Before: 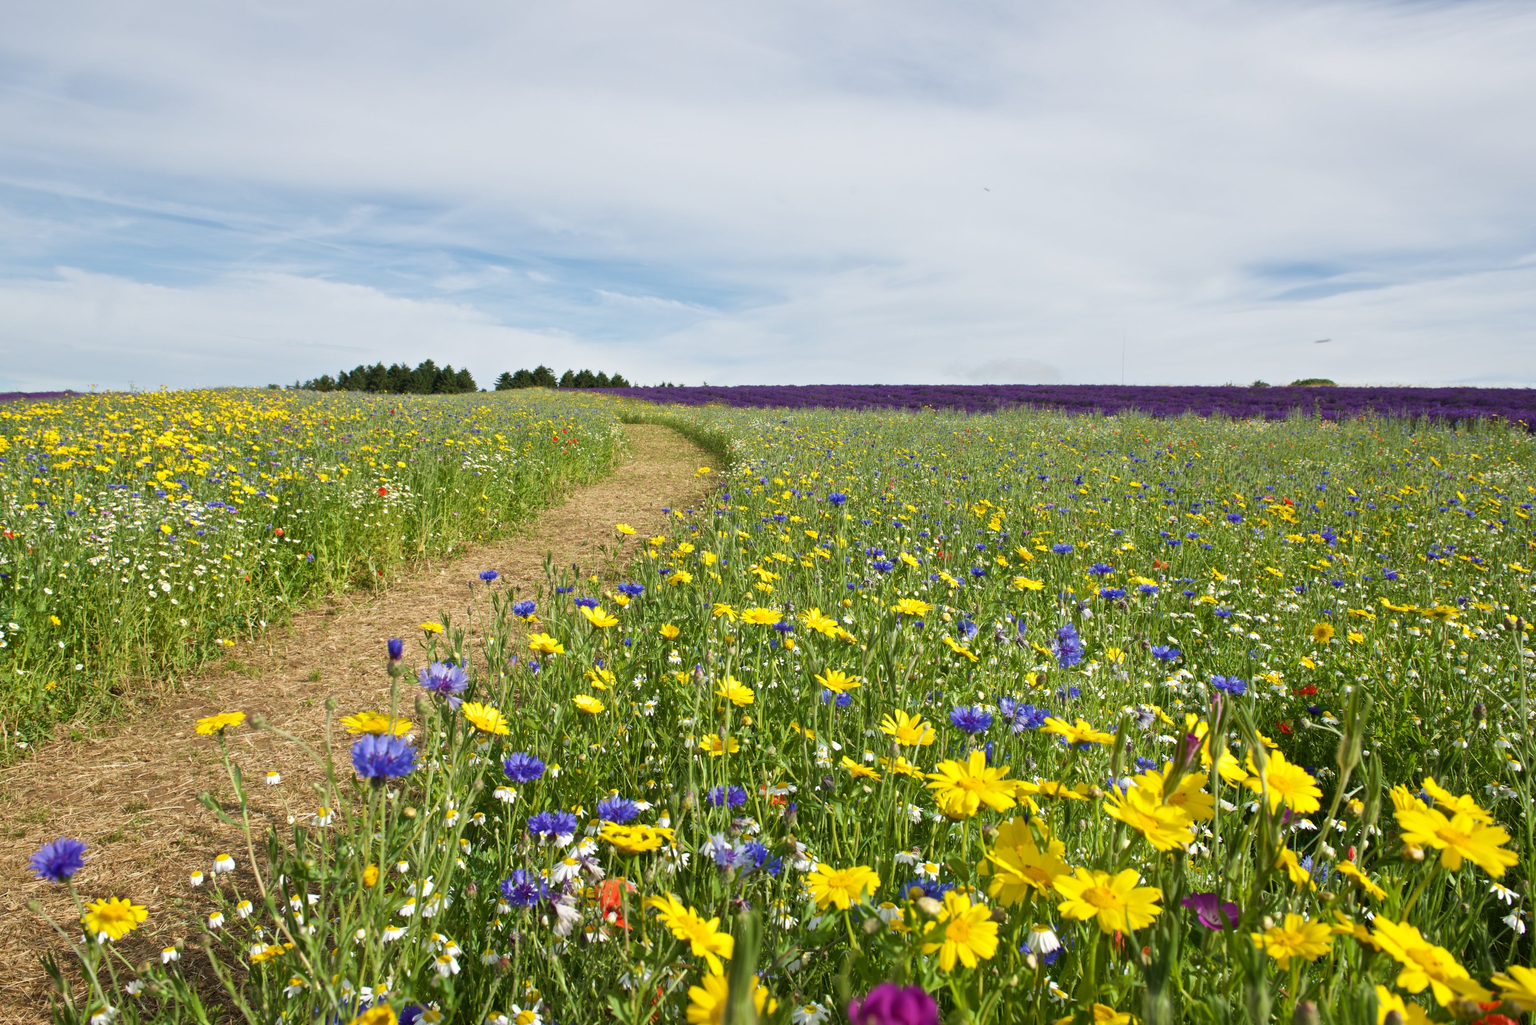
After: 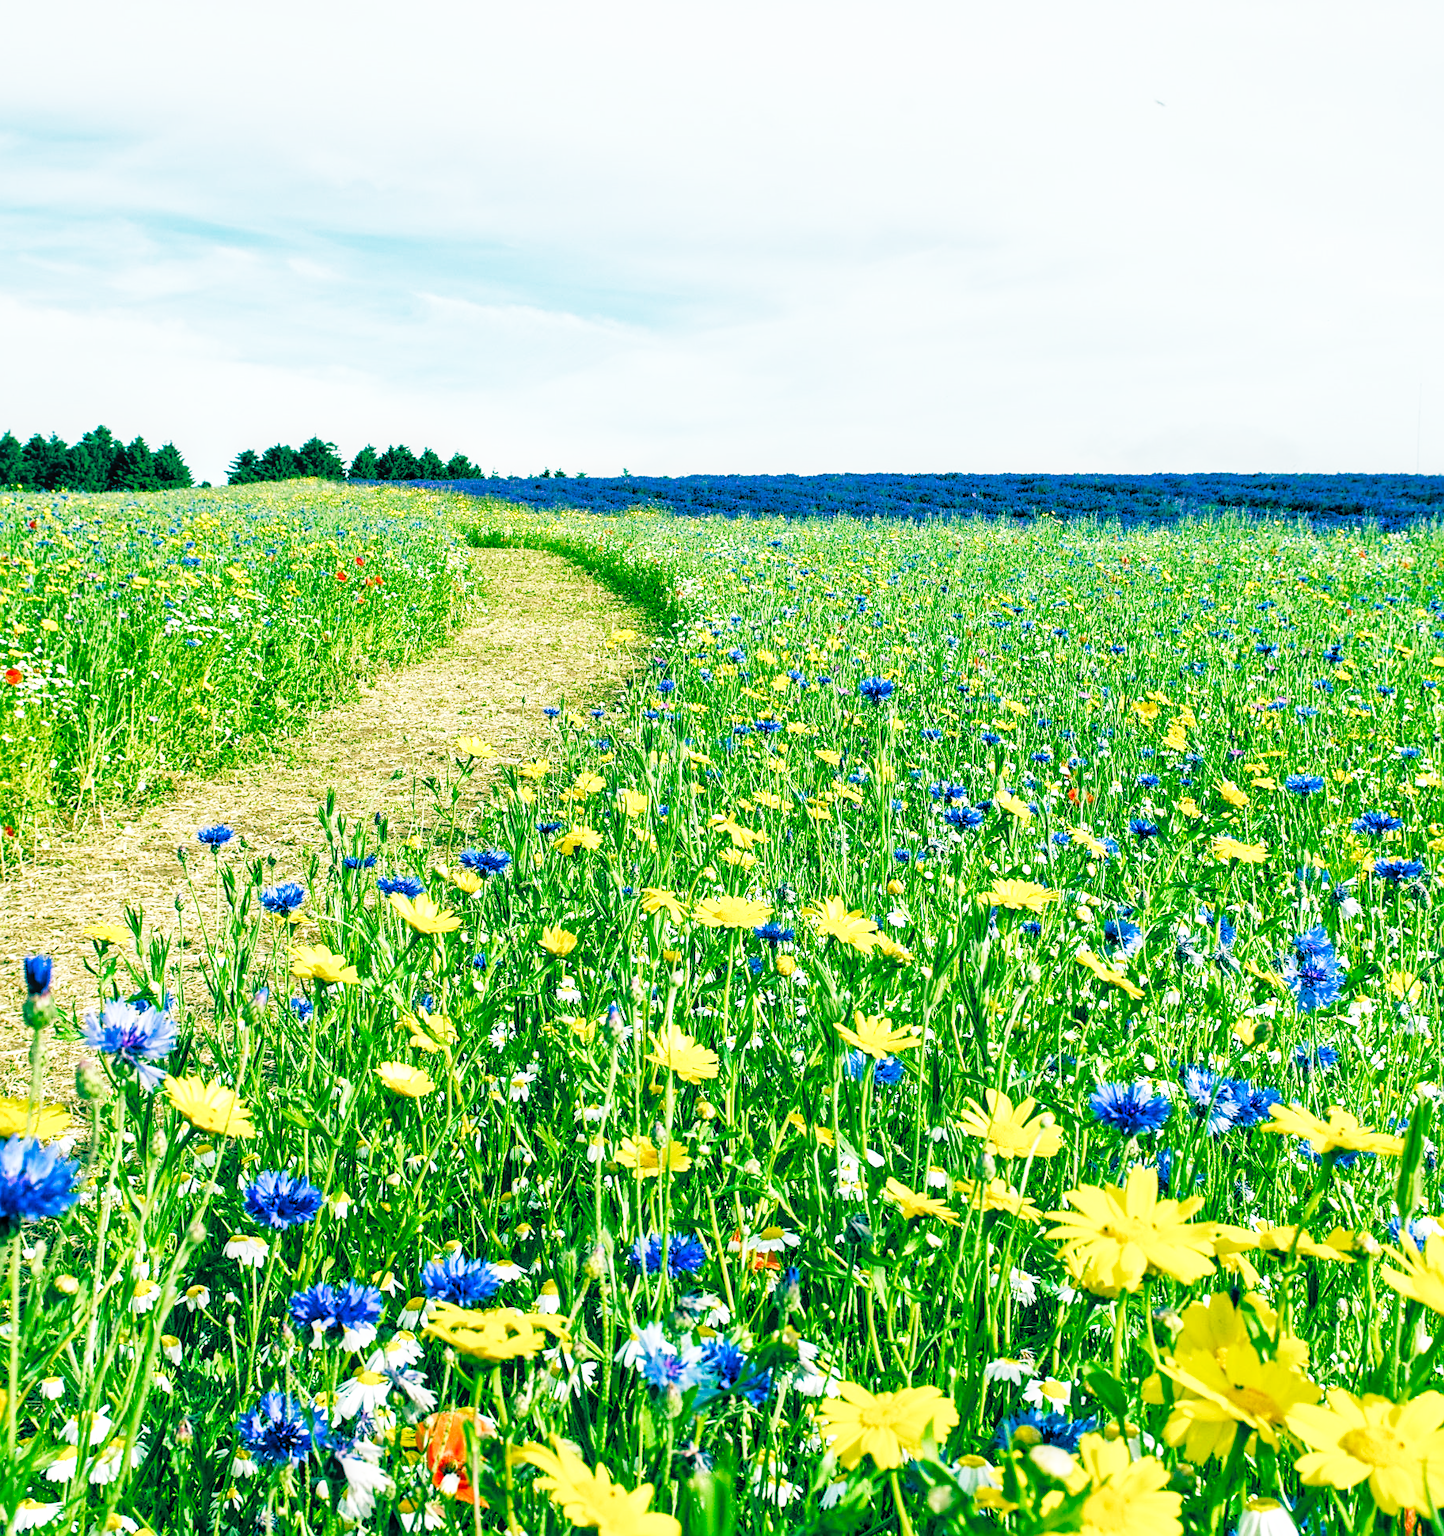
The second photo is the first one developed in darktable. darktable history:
color balance rgb: global offset › luminance -0.544%, global offset › chroma 0.903%, global offset › hue 174.91°, perceptual saturation grading › global saturation 44.772%, perceptual saturation grading › highlights -50.267%, perceptual saturation grading › shadows 31.118%
crop and rotate: angle 0.019°, left 24.443%, top 13.199%, right 25.93%, bottom 7.742%
base curve: curves: ch0 [(0, 0) (0.012, 0.01) (0.073, 0.168) (0.31, 0.711) (0.645, 0.957) (1, 1)], preserve colors none
sharpen: on, module defaults
local contrast: on, module defaults
tone equalizer: on, module defaults
shadows and highlights: shadows 25.55, highlights -23.26
